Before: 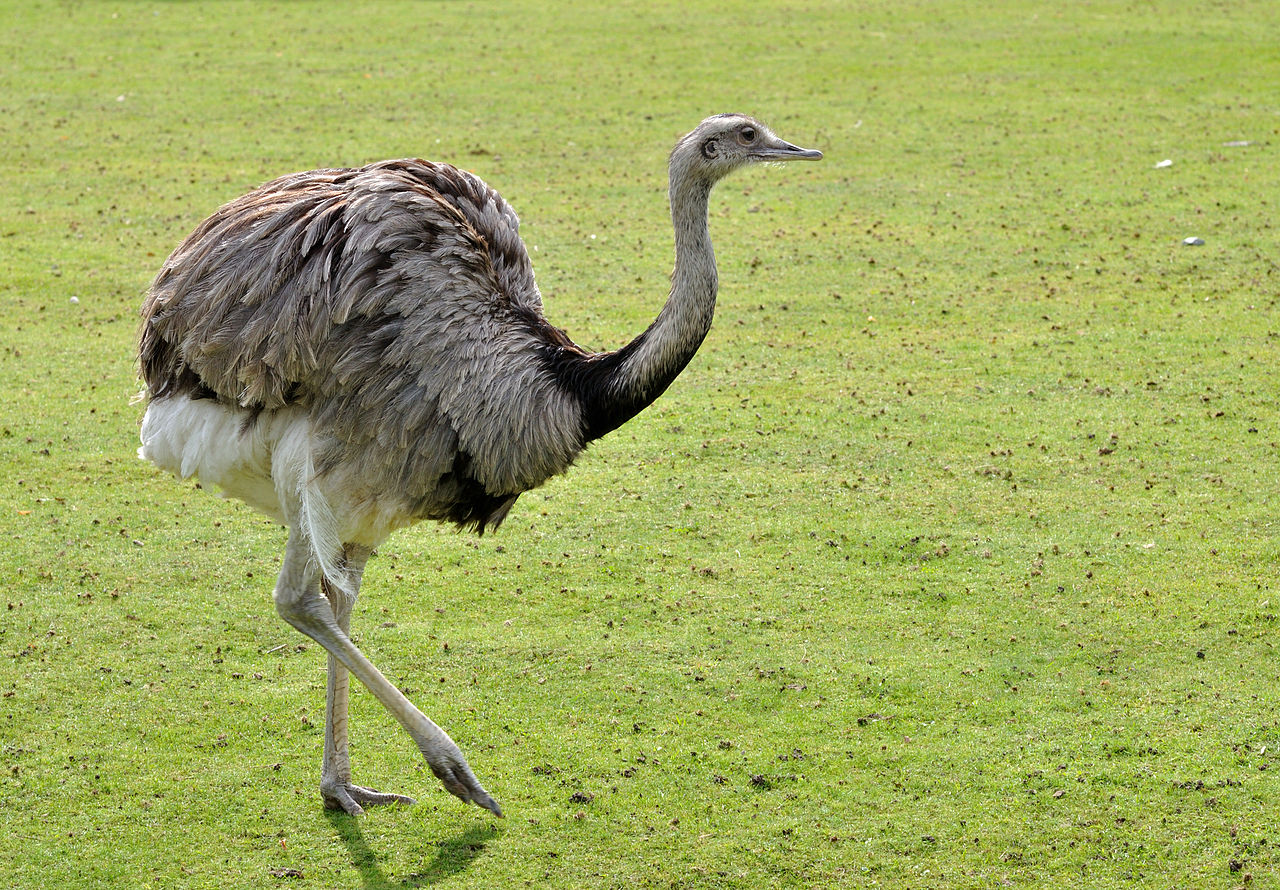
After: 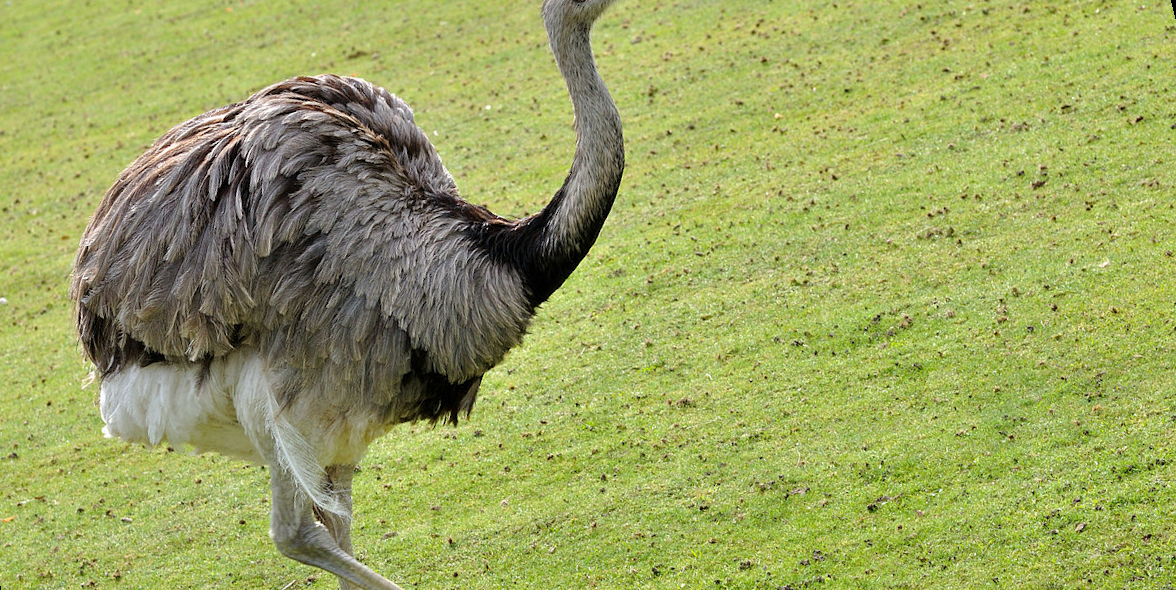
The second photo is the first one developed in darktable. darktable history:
rotate and perspective: rotation -14.8°, crop left 0.1, crop right 0.903, crop top 0.25, crop bottom 0.748
shadows and highlights: shadows 20.55, highlights -20.99, soften with gaussian
